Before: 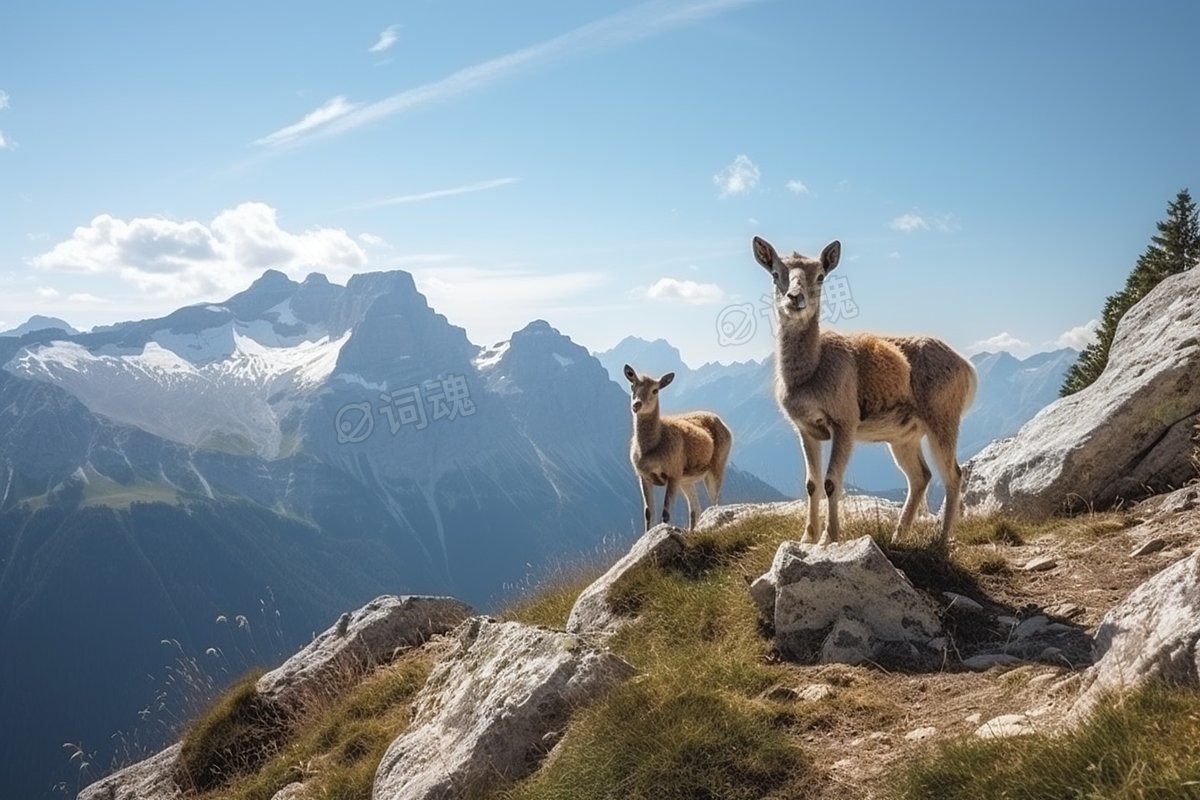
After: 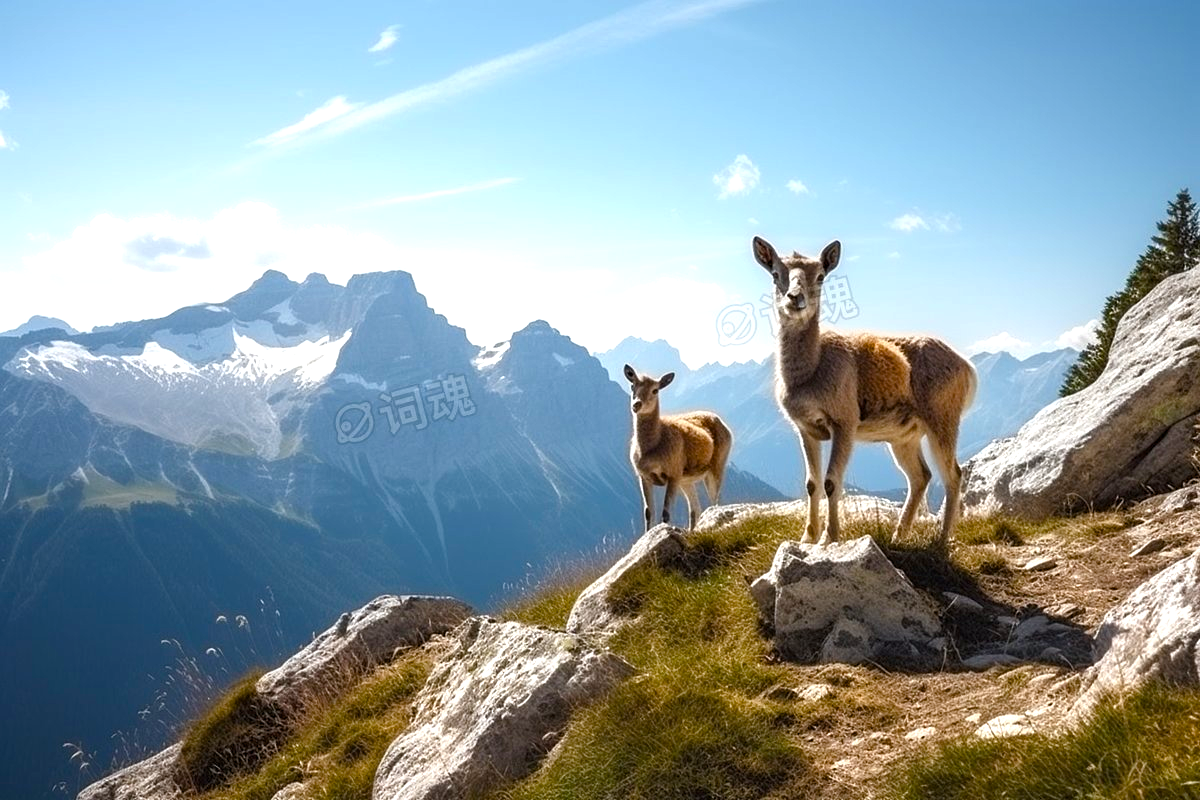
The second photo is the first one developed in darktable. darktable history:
color balance rgb: perceptual saturation grading › mid-tones 6.33%, perceptual saturation grading › shadows 72.44%, perceptual brilliance grading › highlights 11.59%, contrast 5.05%
contrast equalizer: octaves 7, y [[0.515 ×6], [0.507 ×6], [0.425 ×6], [0 ×6], [0 ×6]]
